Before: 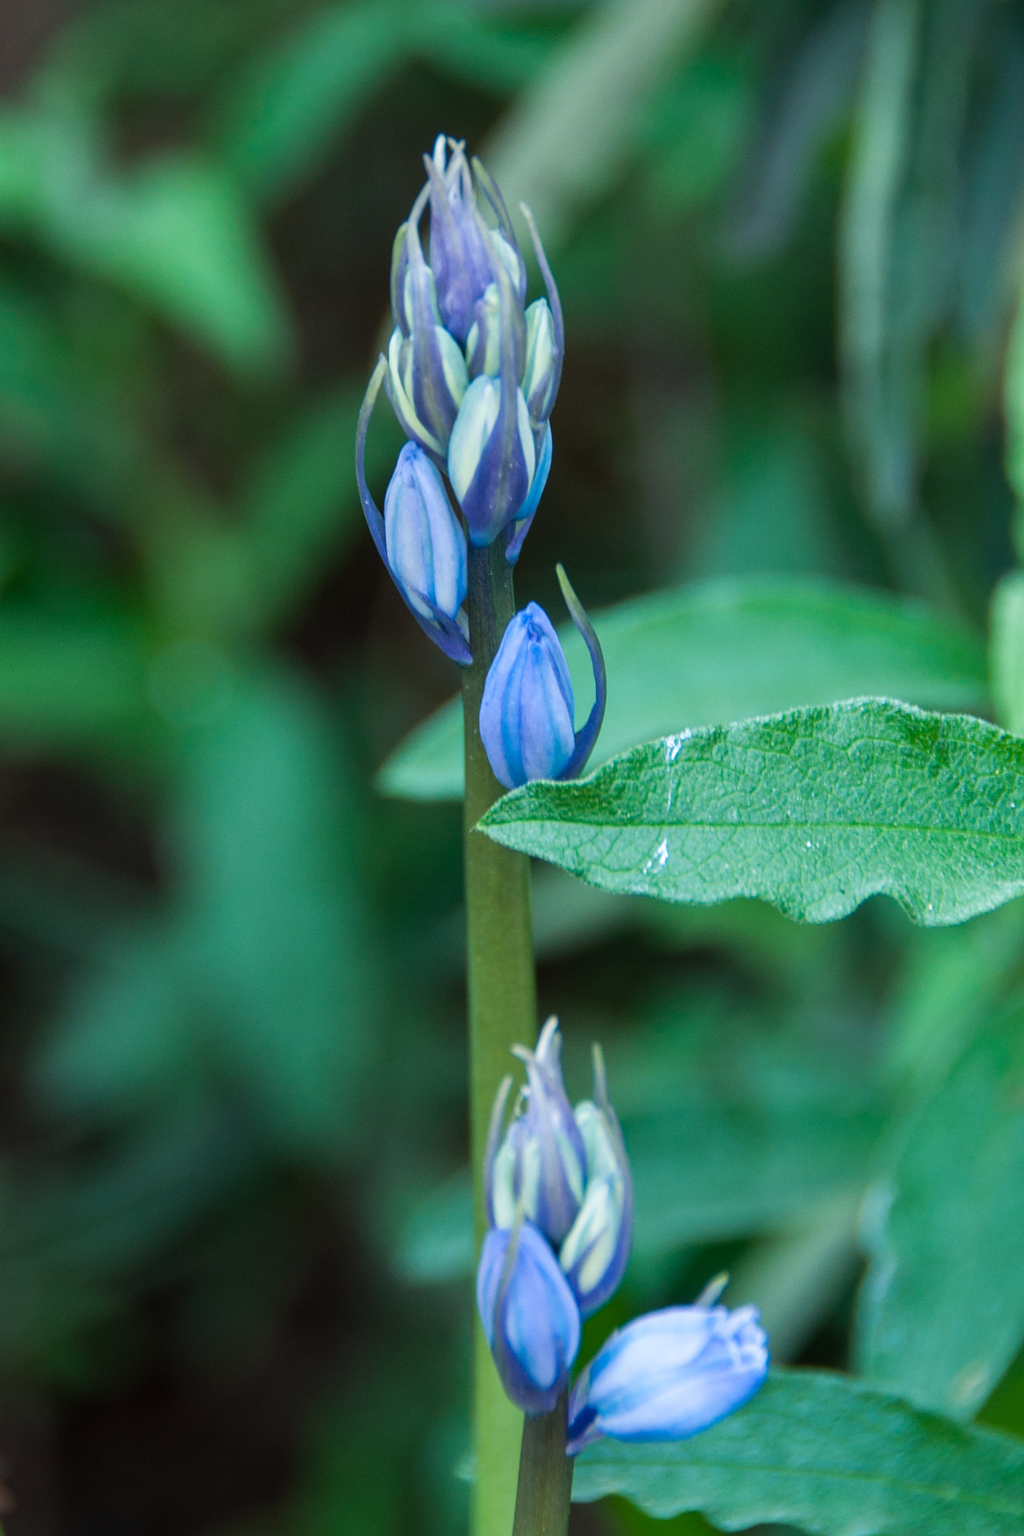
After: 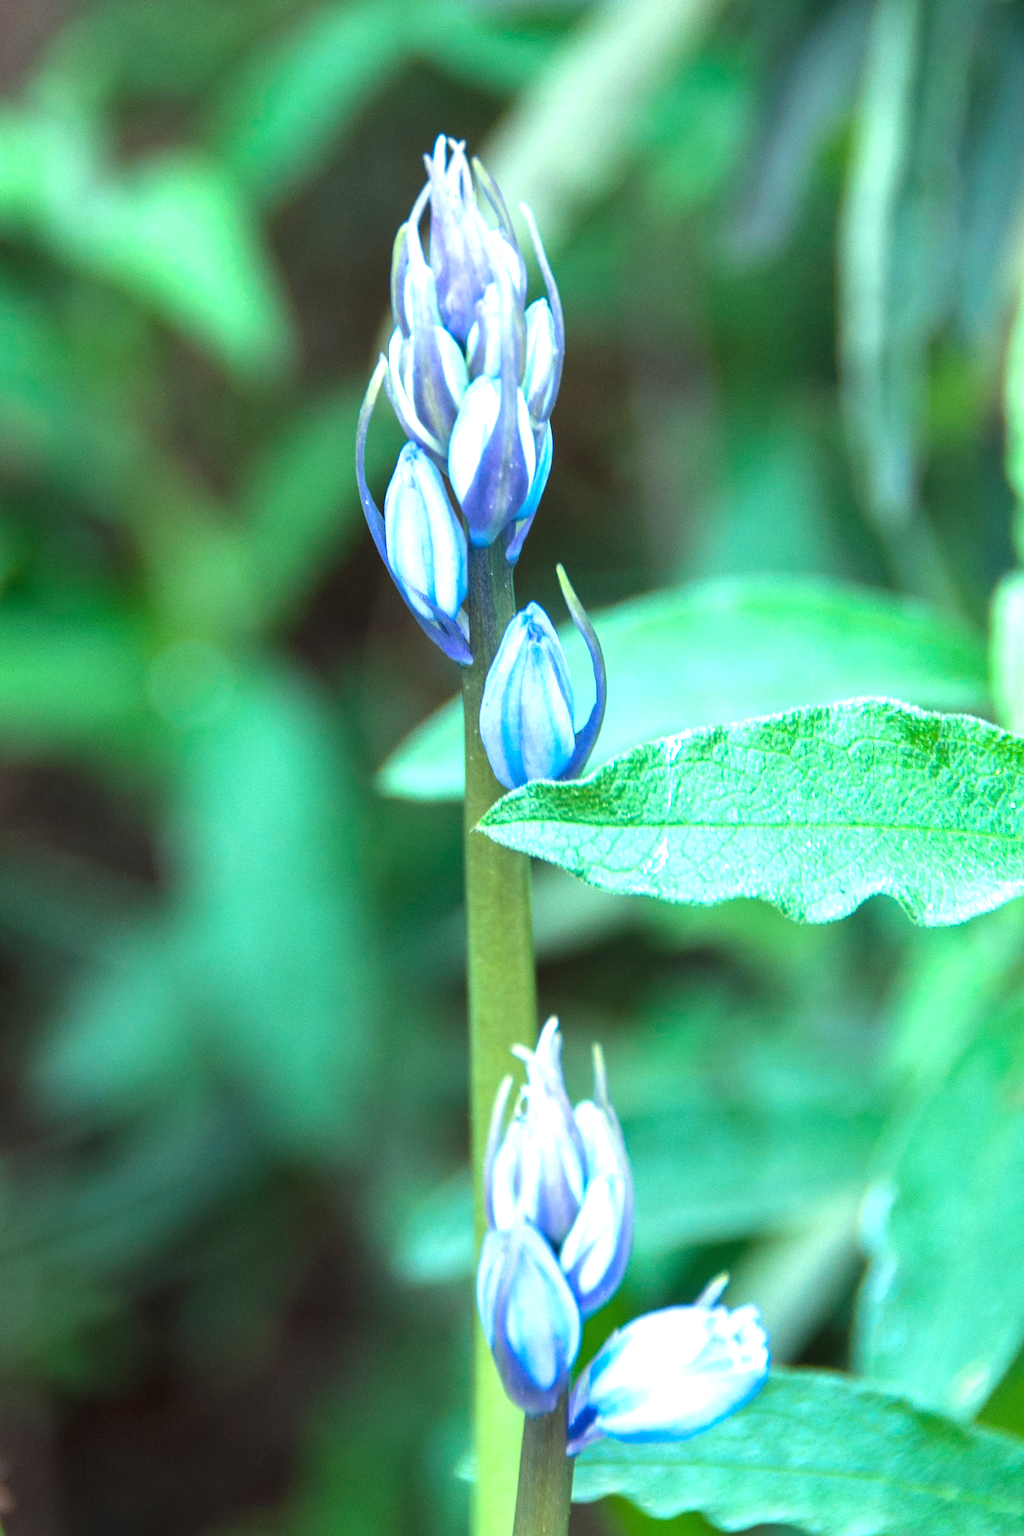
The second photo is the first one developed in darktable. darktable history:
exposure: black level correction 0, exposure 1.404 EV, compensate highlight preservation false
